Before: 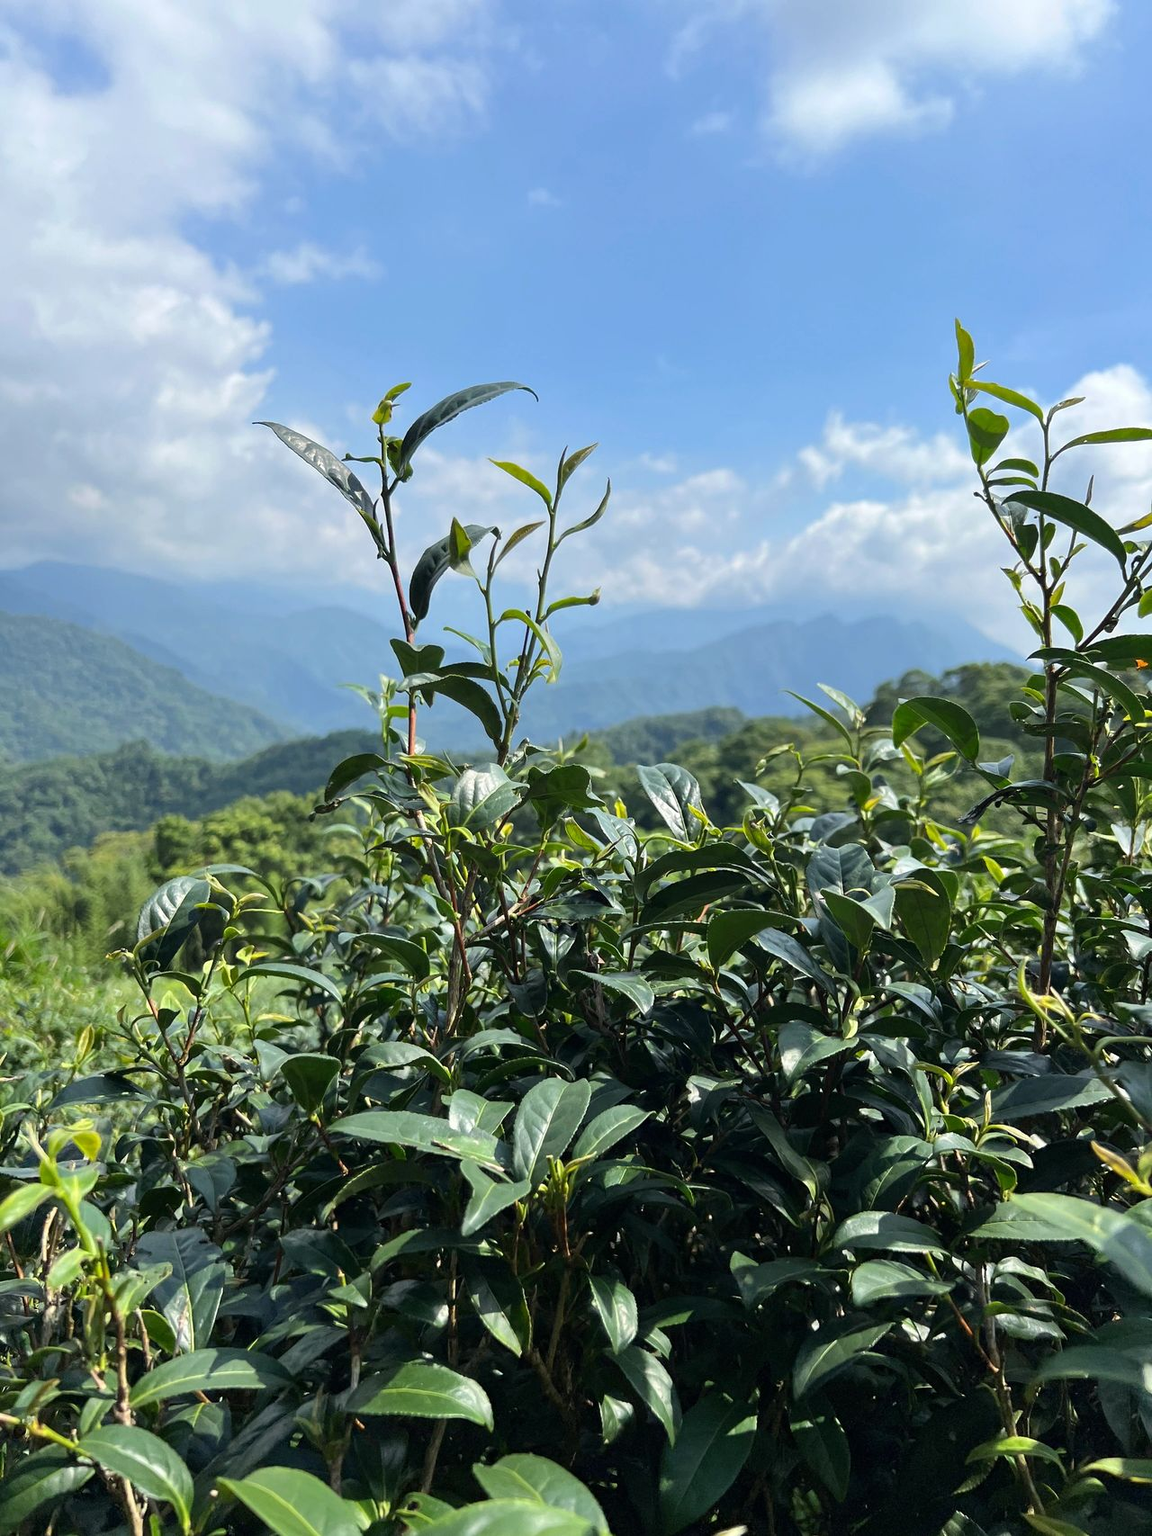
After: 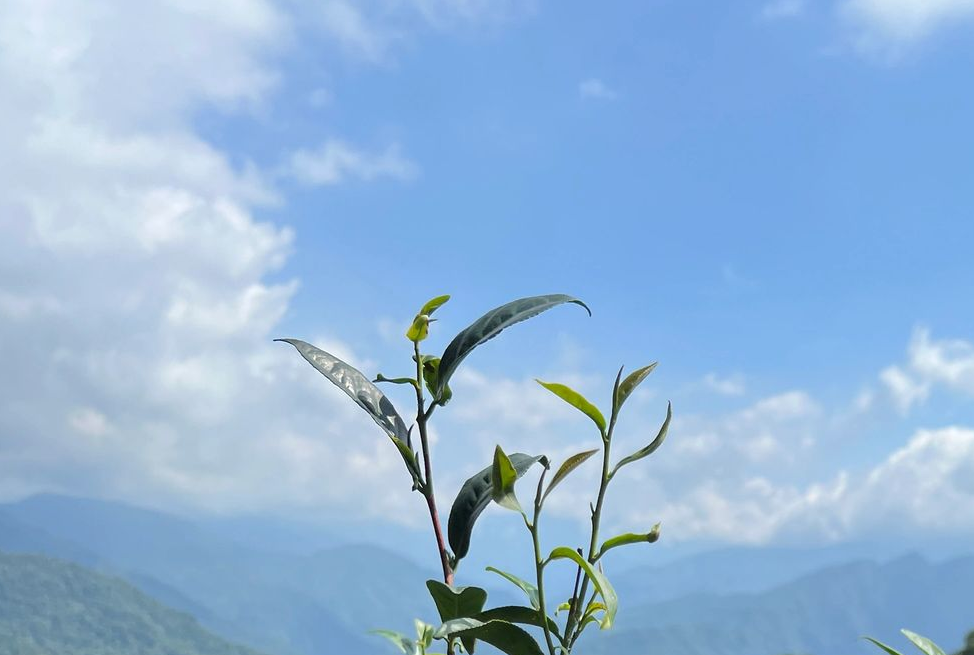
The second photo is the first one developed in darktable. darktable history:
crop: left 0.573%, top 7.642%, right 23.286%, bottom 53.943%
